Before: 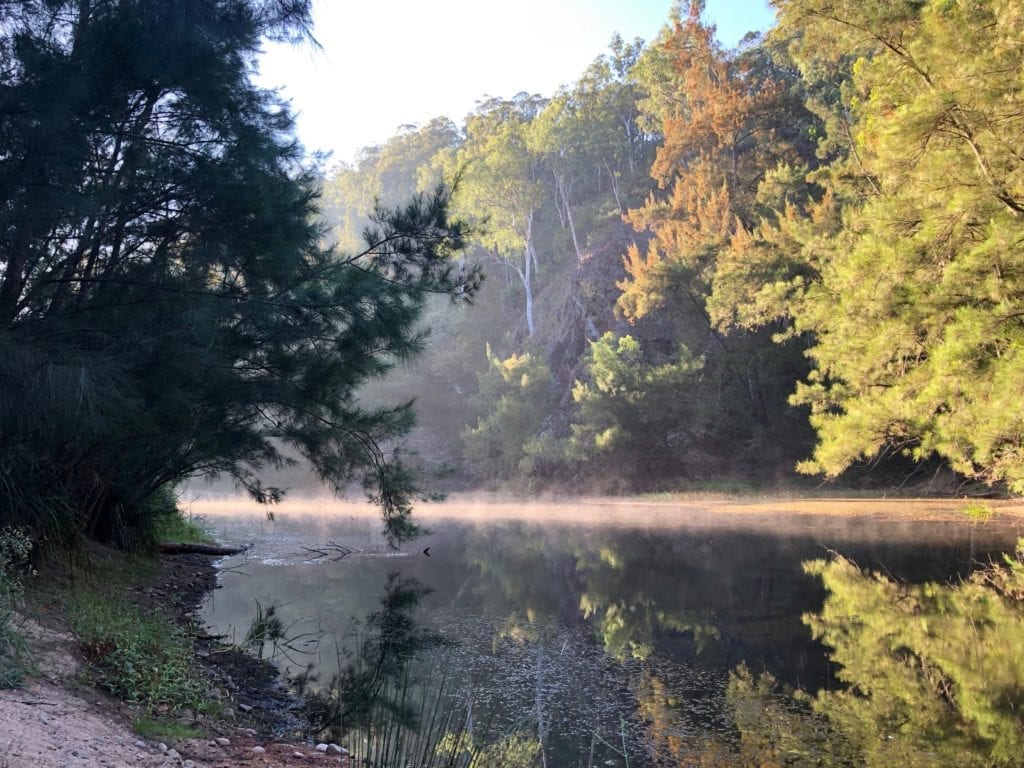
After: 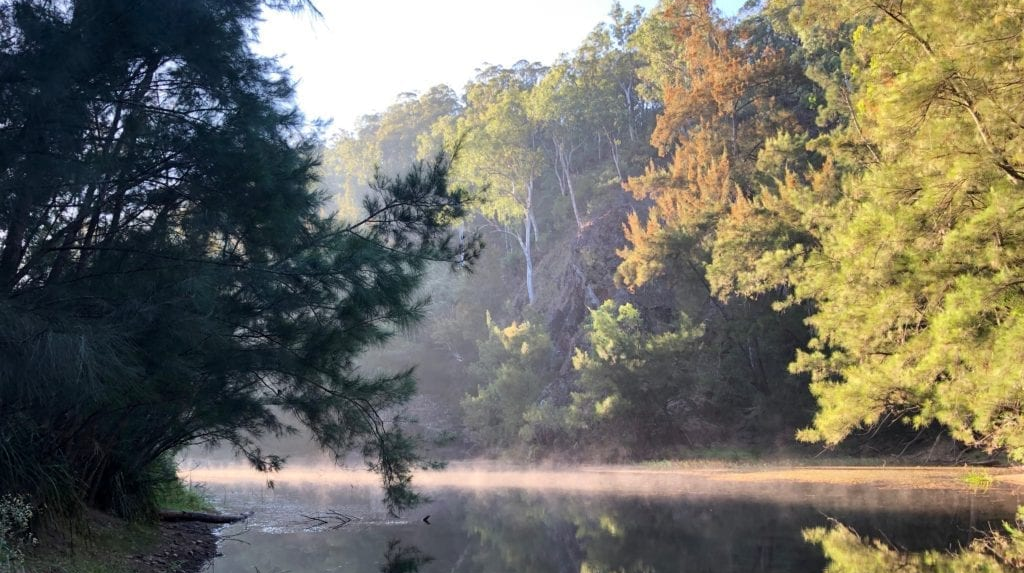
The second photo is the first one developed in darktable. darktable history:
crop: top 4.203%, bottom 21.166%
